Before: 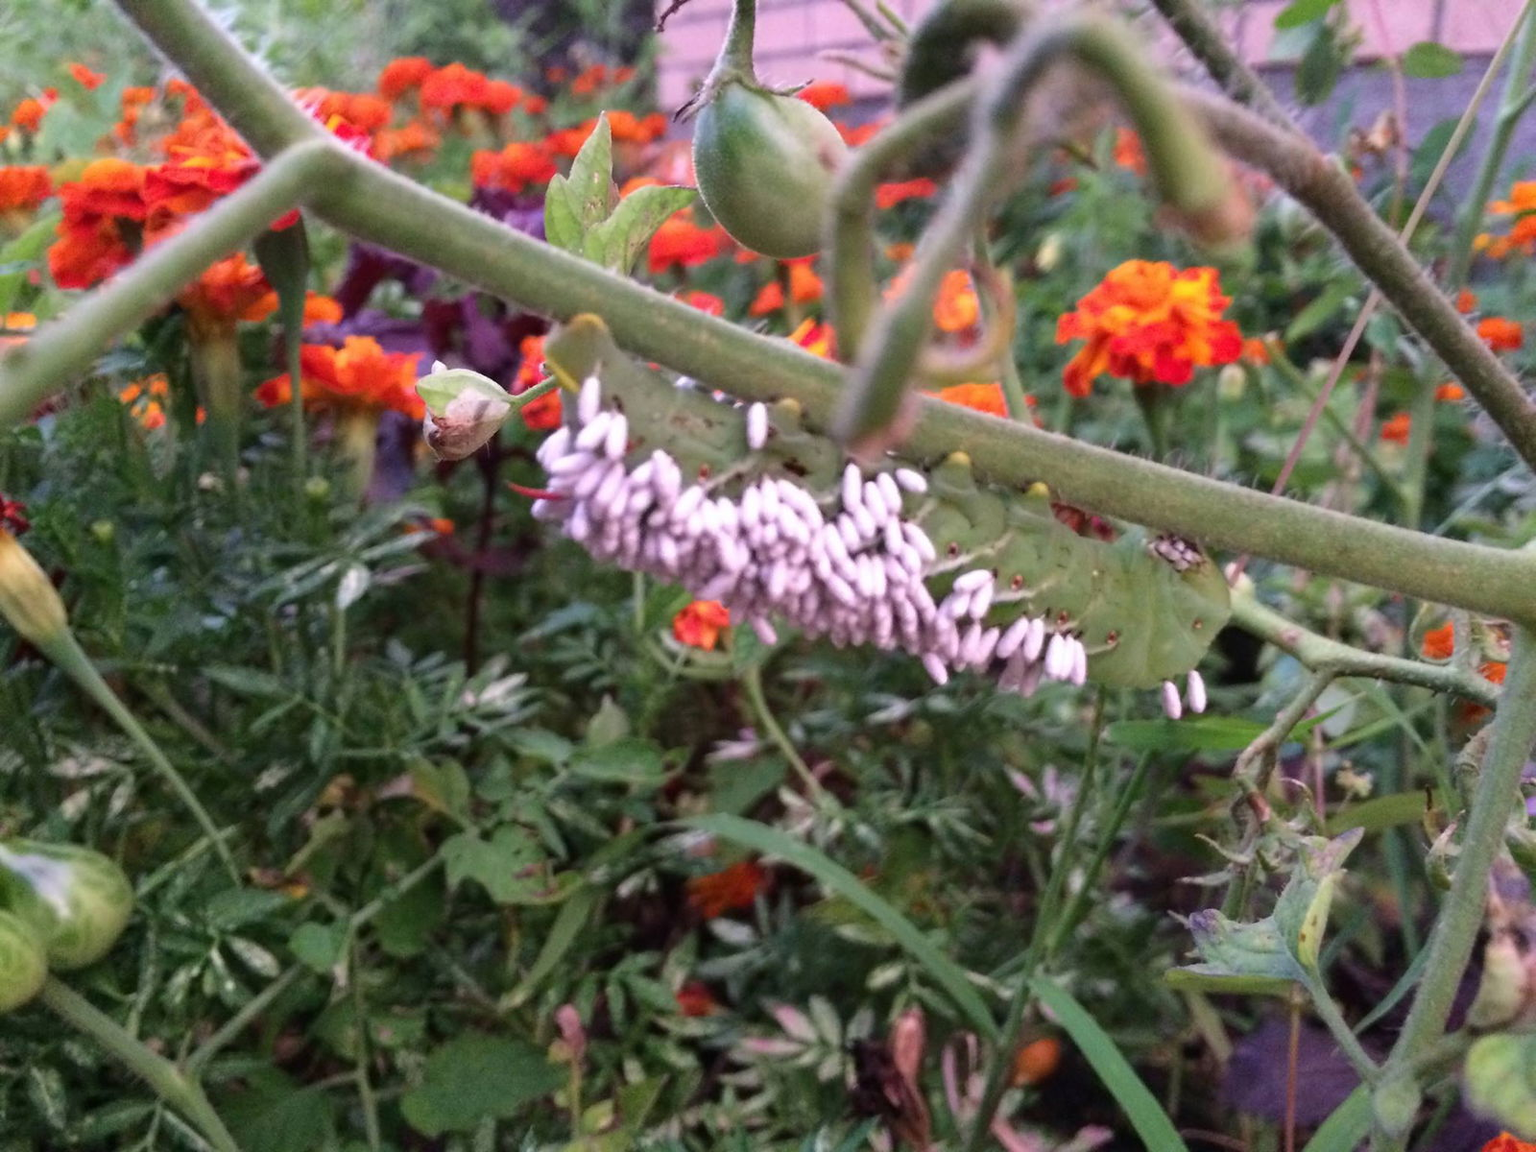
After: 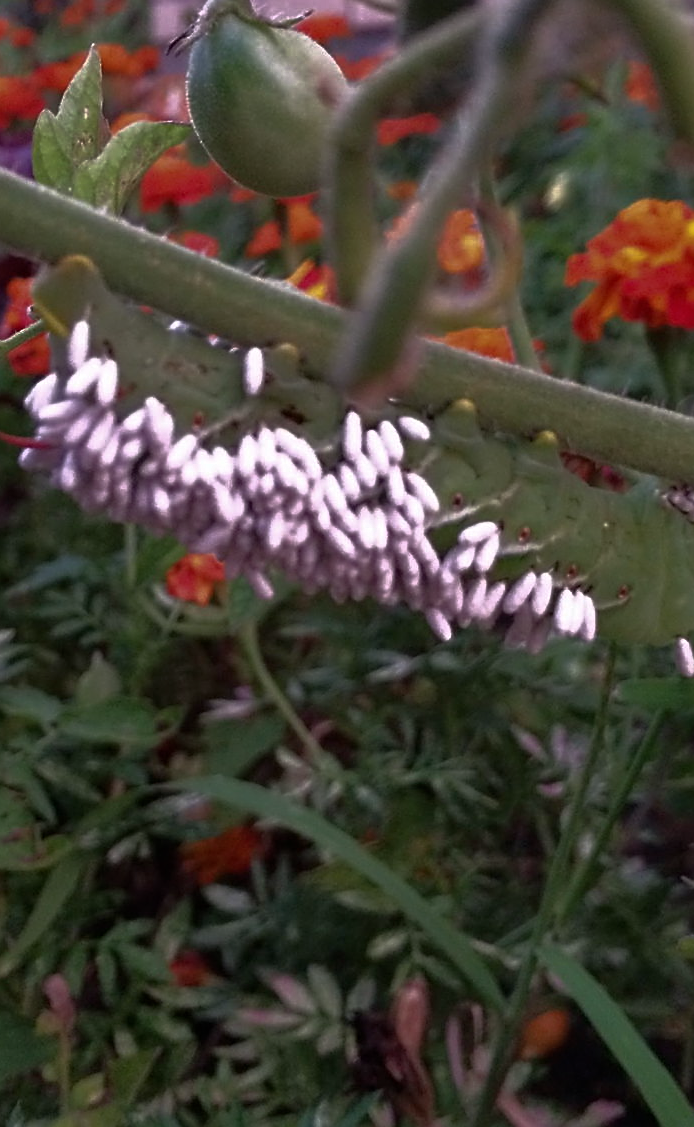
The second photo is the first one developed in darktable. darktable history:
sharpen: on, module defaults
local contrast: mode bilateral grid, contrast 15, coarseness 36, detail 105%, midtone range 0.2
crop: left 33.452%, top 6.025%, right 23.155%
base curve: curves: ch0 [(0, 0) (0.564, 0.291) (0.802, 0.731) (1, 1)]
